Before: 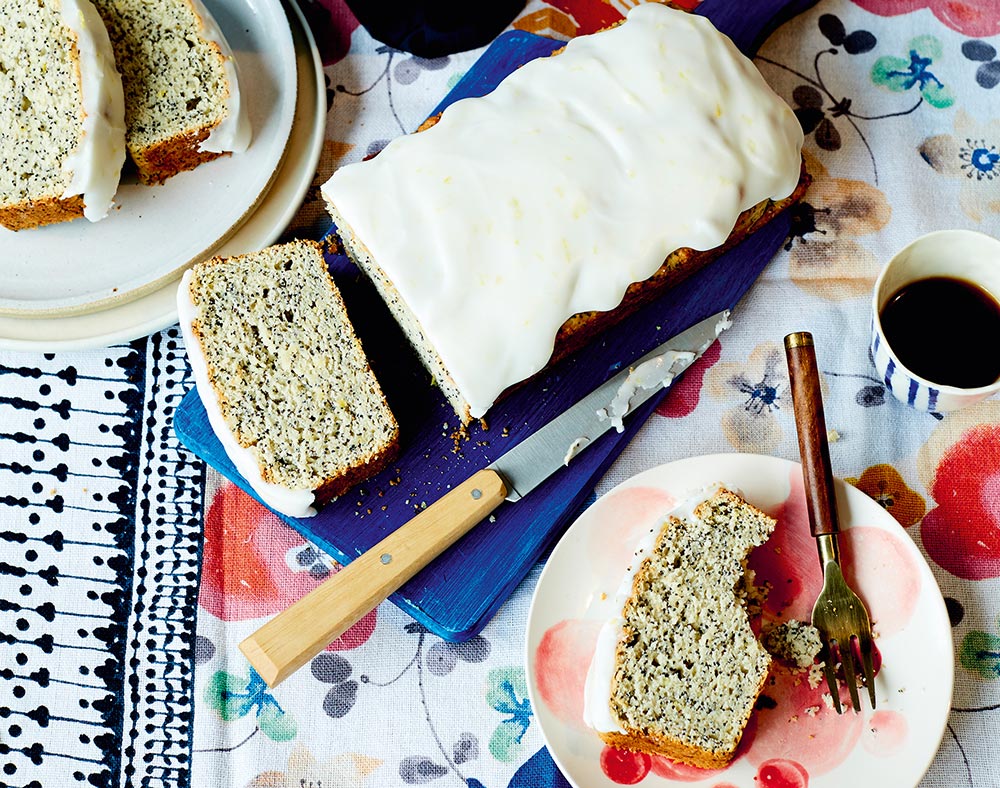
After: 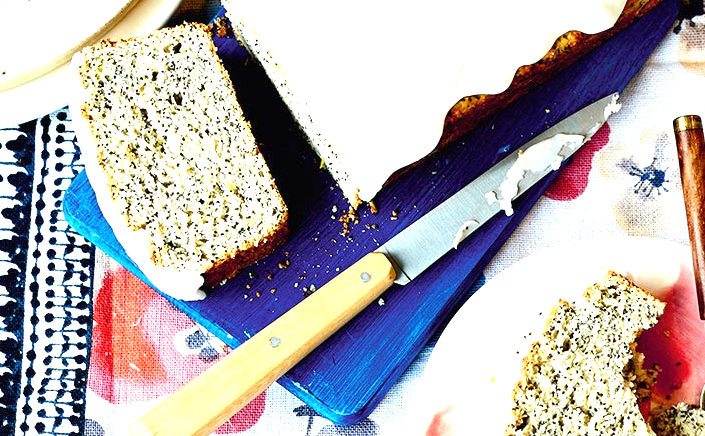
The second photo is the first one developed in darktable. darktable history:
exposure: black level correction 0, exposure 1 EV, compensate exposure bias true, compensate highlight preservation false
crop: left 11.123%, top 27.61%, right 18.3%, bottom 17.034%
